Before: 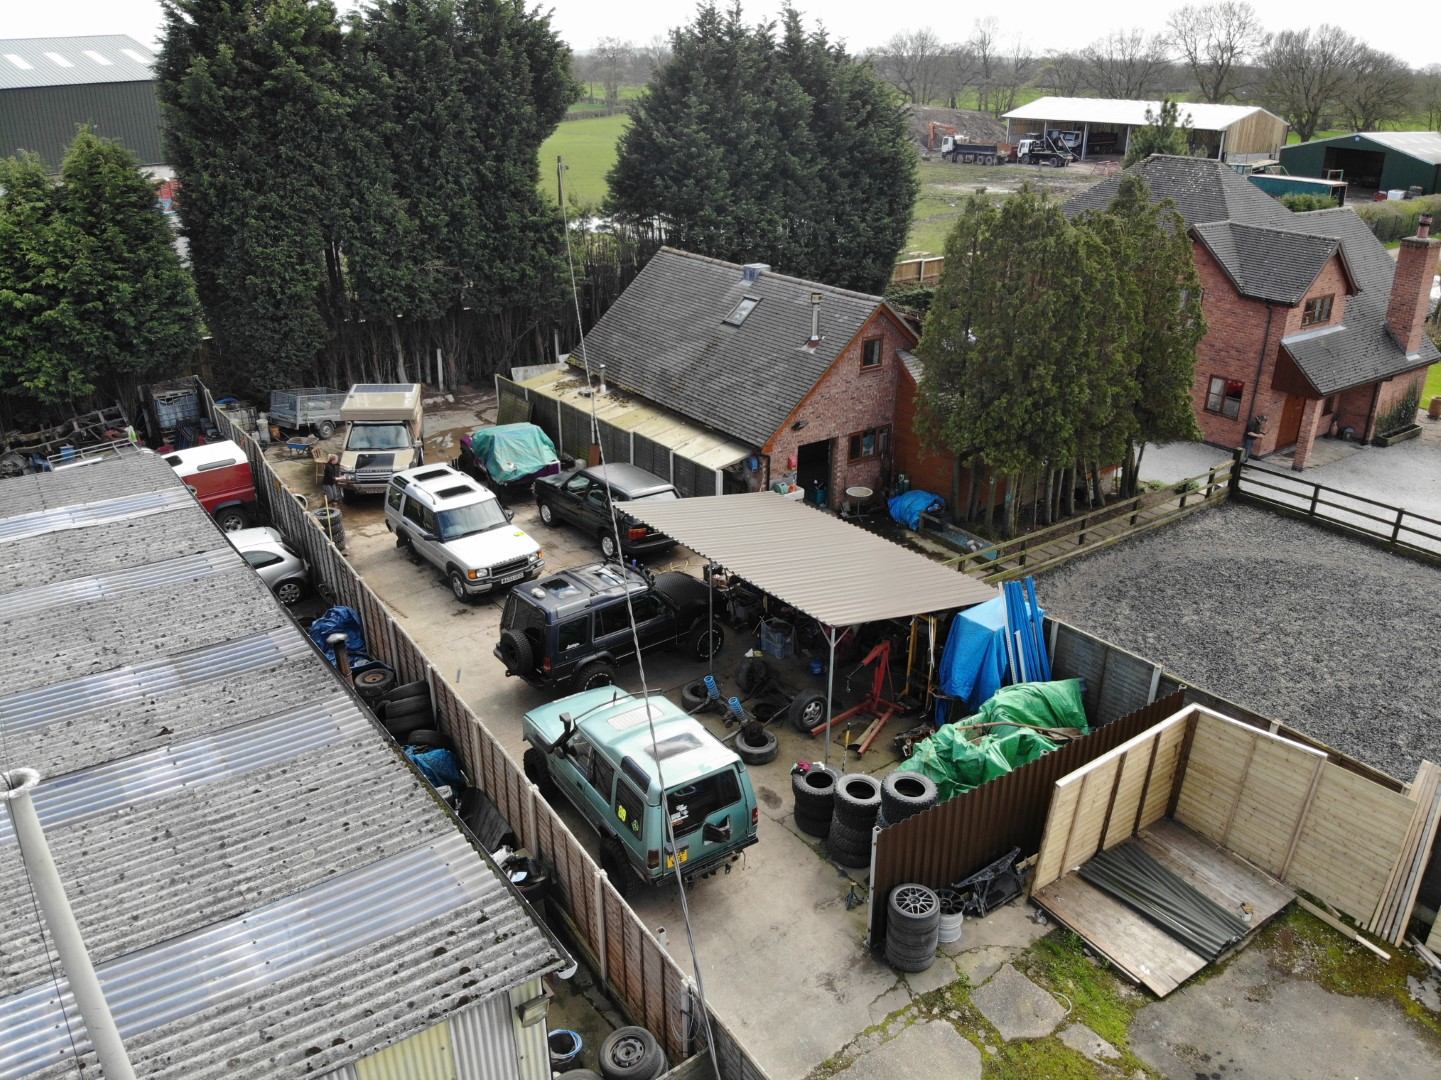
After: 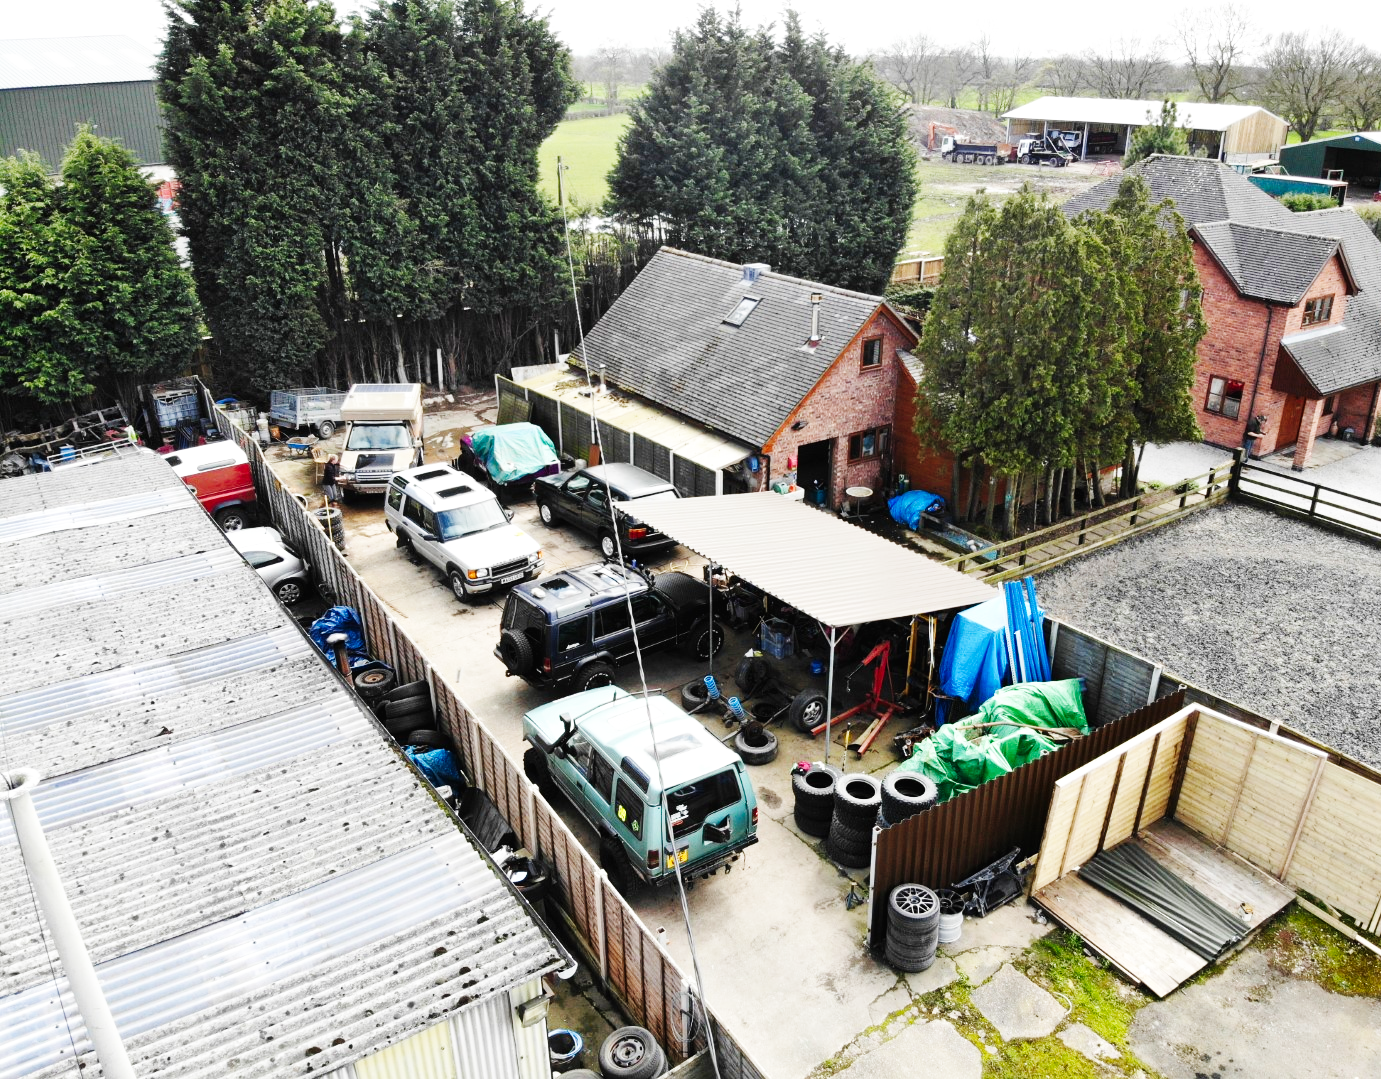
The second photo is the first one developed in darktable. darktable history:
crop: right 4.126%, bottom 0.031%
base curve: curves: ch0 [(0, 0.003) (0.001, 0.002) (0.006, 0.004) (0.02, 0.022) (0.048, 0.086) (0.094, 0.234) (0.162, 0.431) (0.258, 0.629) (0.385, 0.8) (0.548, 0.918) (0.751, 0.988) (1, 1)], preserve colors none
